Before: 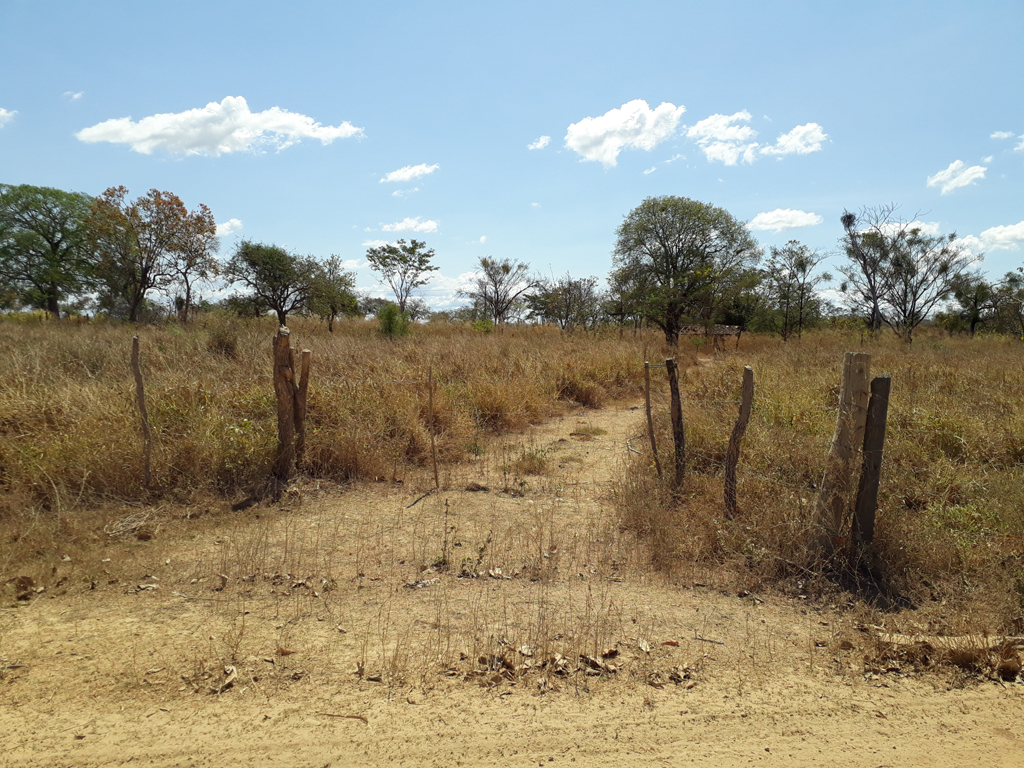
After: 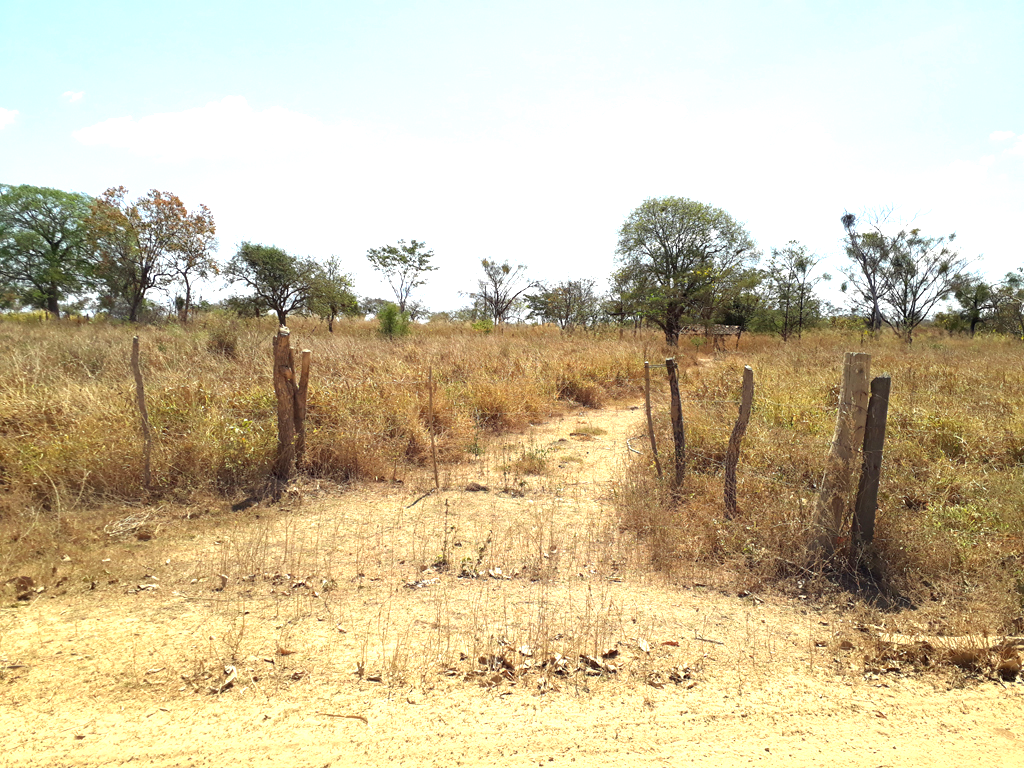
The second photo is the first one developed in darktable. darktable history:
exposure: black level correction 0, exposure 1.2 EV, compensate highlight preservation false
